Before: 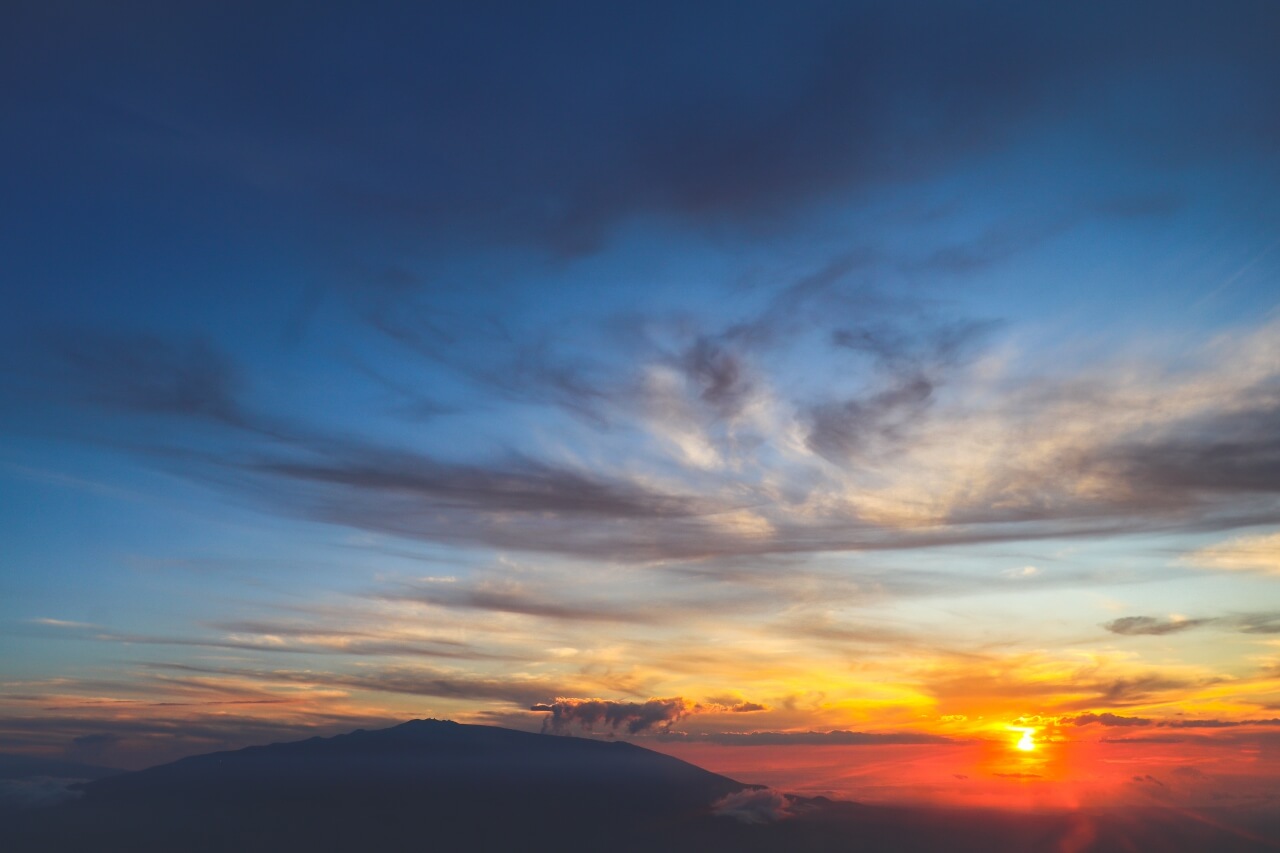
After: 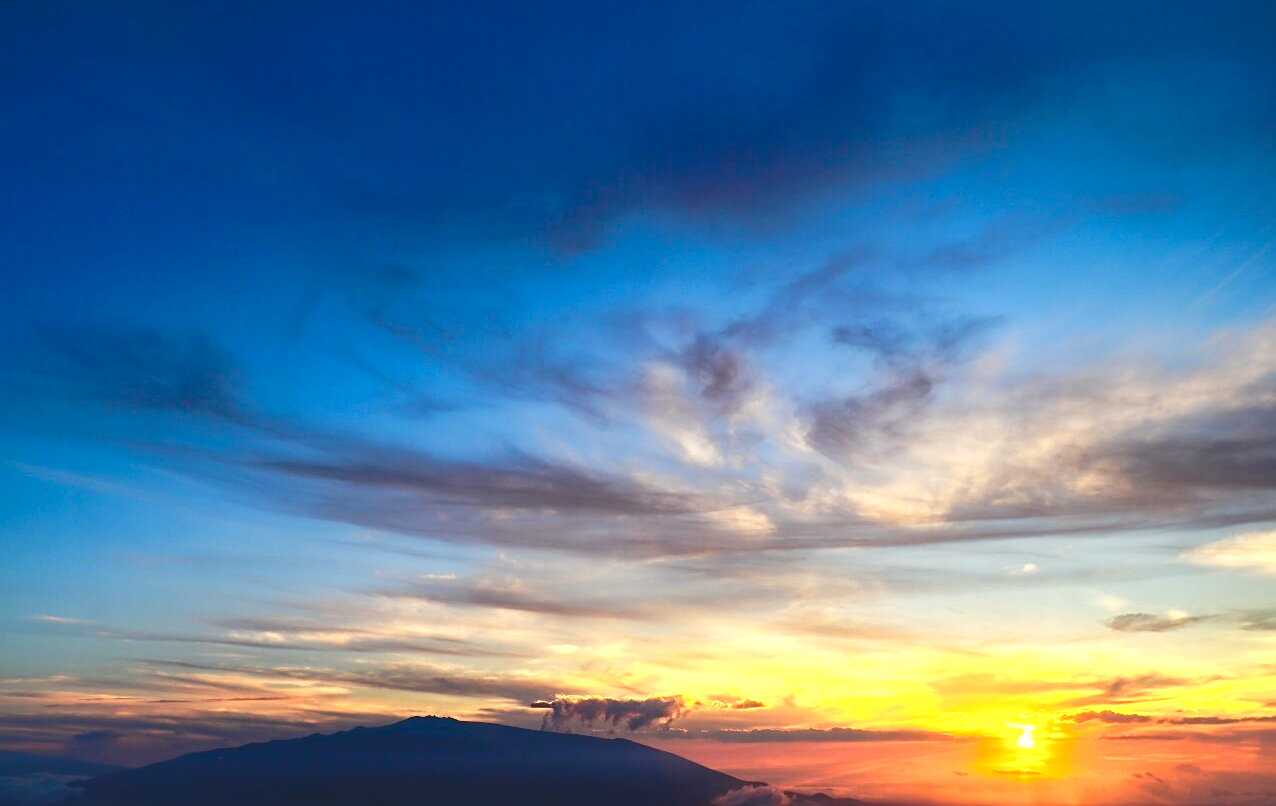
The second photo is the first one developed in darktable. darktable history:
crop: top 0.417%, right 0.263%, bottom 5.015%
exposure: black level correction 0.001, compensate highlight preservation false
tone curve: curves: ch0 [(0, 0) (0.003, 0.031) (0.011, 0.031) (0.025, 0.03) (0.044, 0.035) (0.069, 0.054) (0.1, 0.081) (0.136, 0.11) (0.177, 0.147) (0.224, 0.209) (0.277, 0.283) (0.335, 0.369) (0.399, 0.44) (0.468, 0.517) (0.543, 0.601) (0.623, 0.684) (0.709, 0.766) (0.801, 0.846) (0.898, 0.927) (1, 1)], preserve colors none
sharpen: on, module defaults
color zones: curves: ch0 [(0.099, 0.624) (0.257, 0.596) (0.384, 0.376) (0.529, 0.492) (0.697, 0.564) (0.768, 0.532) (0.908, 0.644)]; ch1 [(0.112, 0.564) (0.254, 0.612) (0.432, 0.676) (0.592, 0.456) (0.743, 0.684) (0.888, 0.536)]; ch2 [(0.25, 0.5) (0.469, 0.36) (0.75, 0.5)]
